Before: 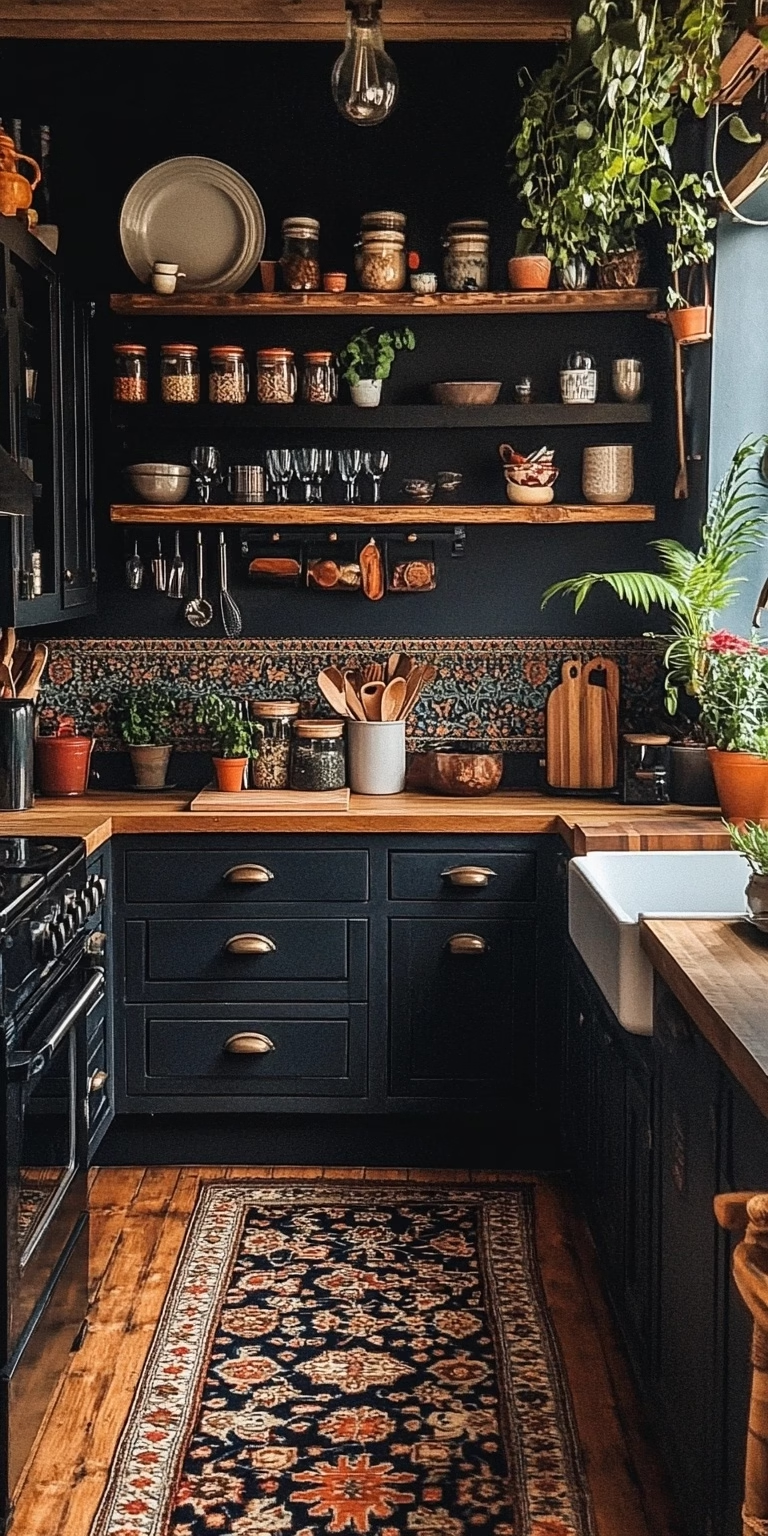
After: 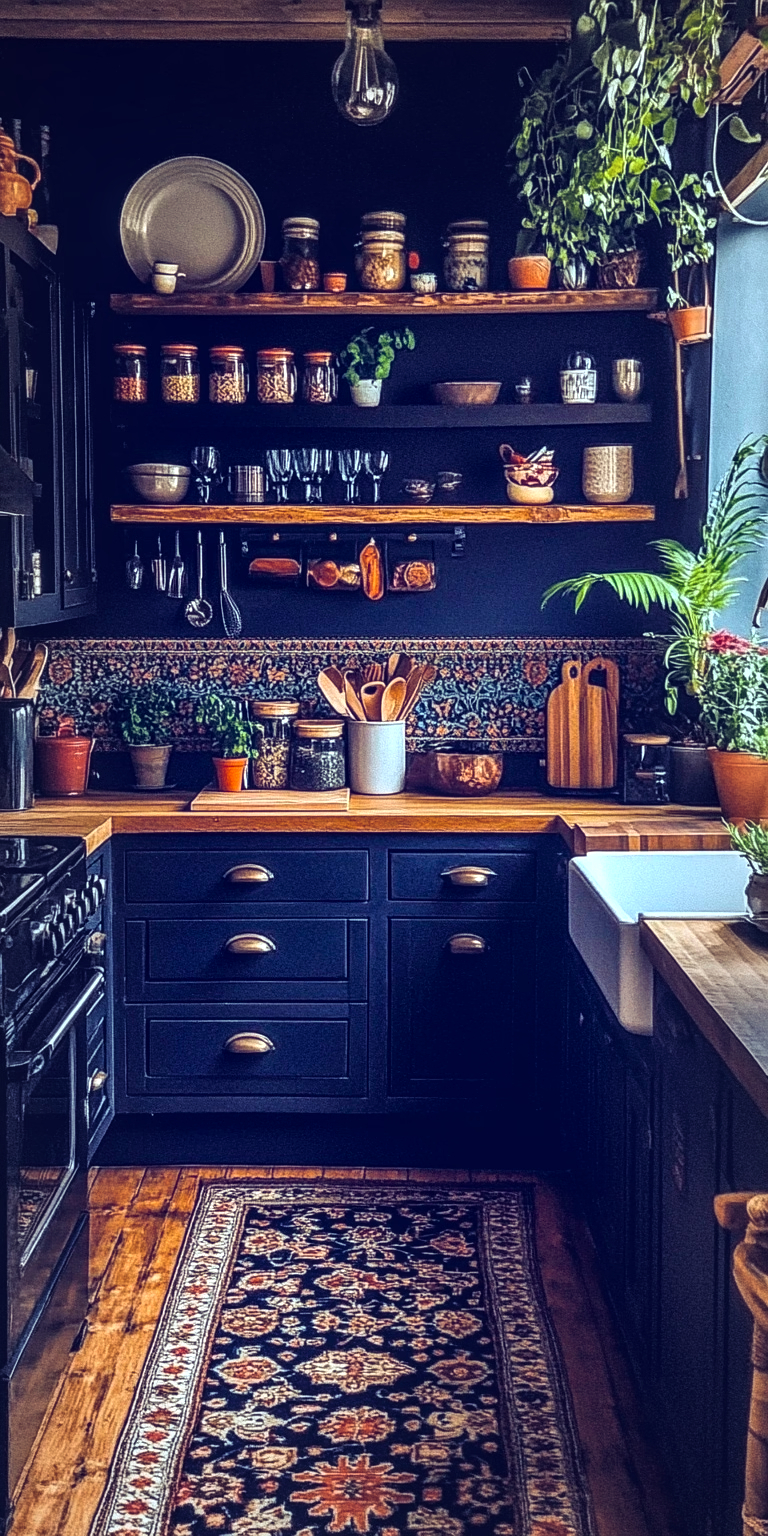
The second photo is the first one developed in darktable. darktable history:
color balance rgb: shadows lift › luminance -28.76%, shadows lift › chroma 15.026%, shadows lift › hue 273.01°, global offset › luminance 0.413%, global offset › chroma 0.213%, global offset › hue 254.88°, linear chroma grading › shadows -8.158%, linear chroma grading › global chroma 9.904%, perceptual saturation grading › global saturation 29.405%, perceptual brilliance grading › highlights 11.617%, global vibrance 20%
color calibration: illuminant Planckian (black body), x 0.368, y 0.361, temperature 4274.8 K, saturation algorithm version 1 (2020)
vignetting: fall-off start 52.44%, brightness -0.183, saturation -0.296, automatic ratio true, width/height ratio 1.318, shape 0.218
local contrast: on, module defaults
